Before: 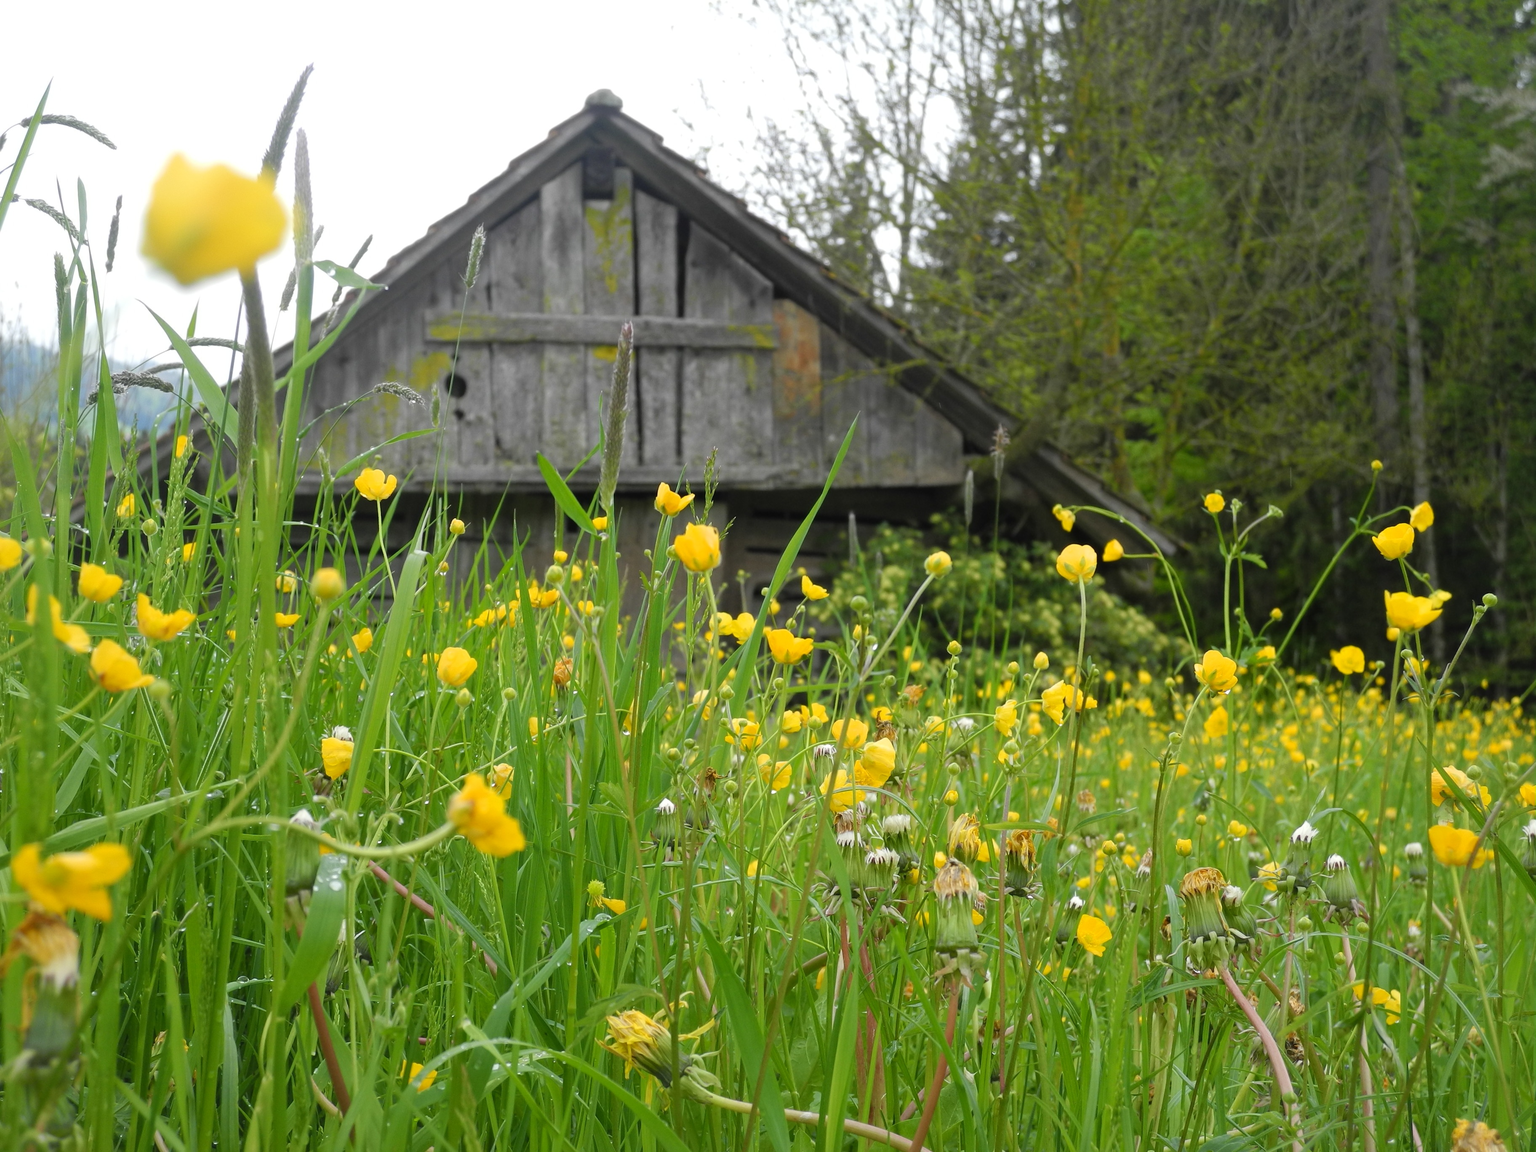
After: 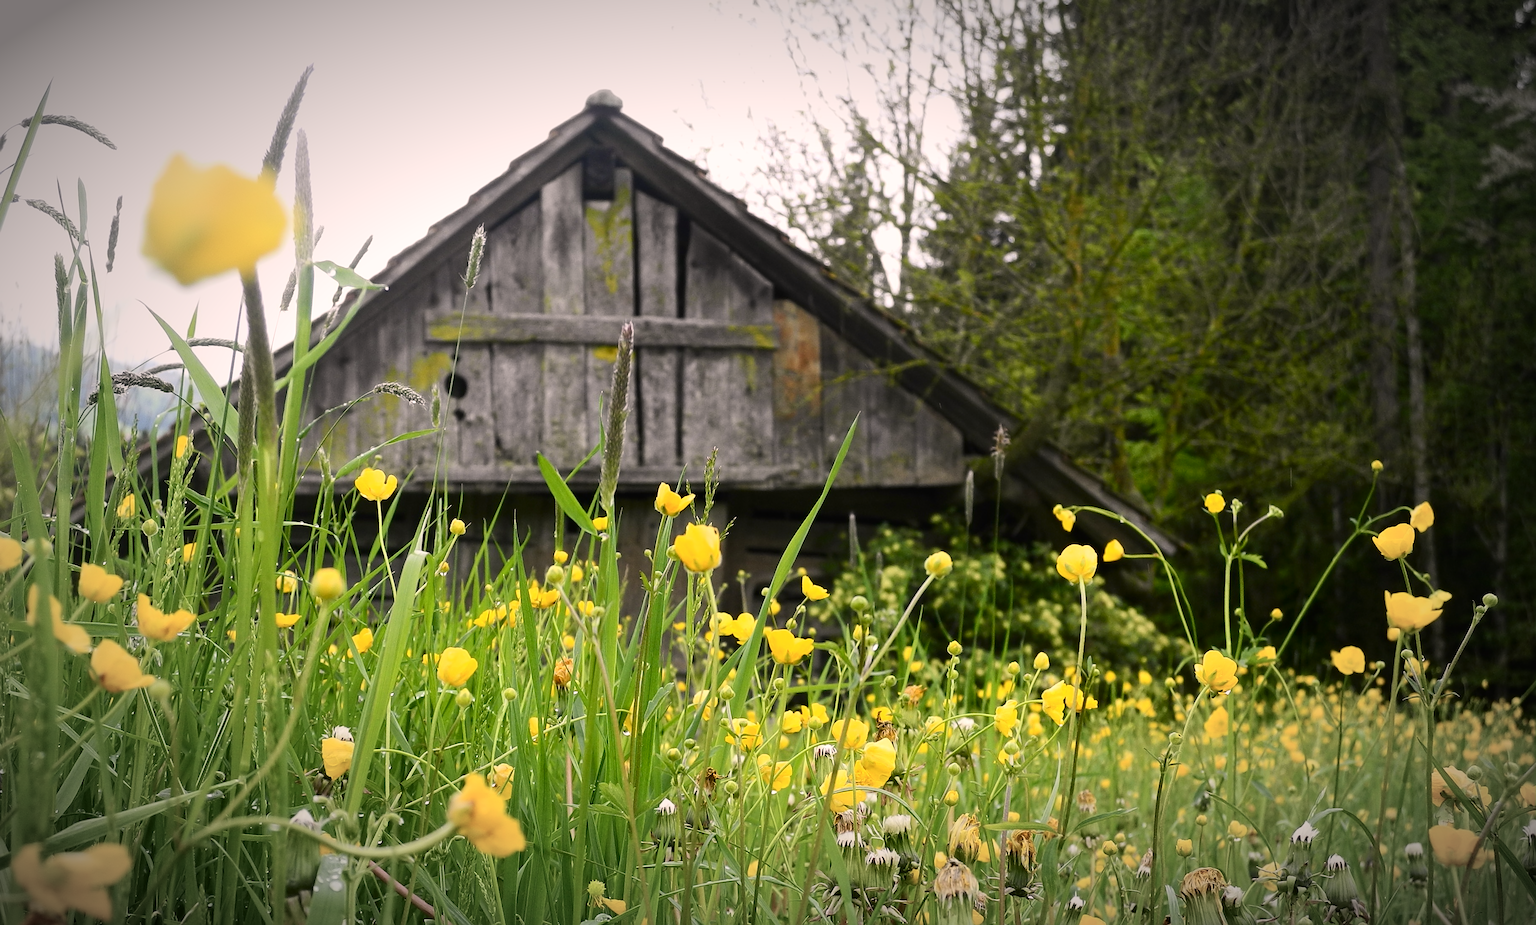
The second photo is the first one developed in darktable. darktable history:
contrast brightness saturation: contrast 0.28
sharpen: on, module defaults
crop: bottom 19.644%
vignetting: fall-off start 67.5%, fall-off radius 67.23%, brightness -0.813, automatic ratio true
color correction: highlights a* 7.34, highlights b* 4.37
